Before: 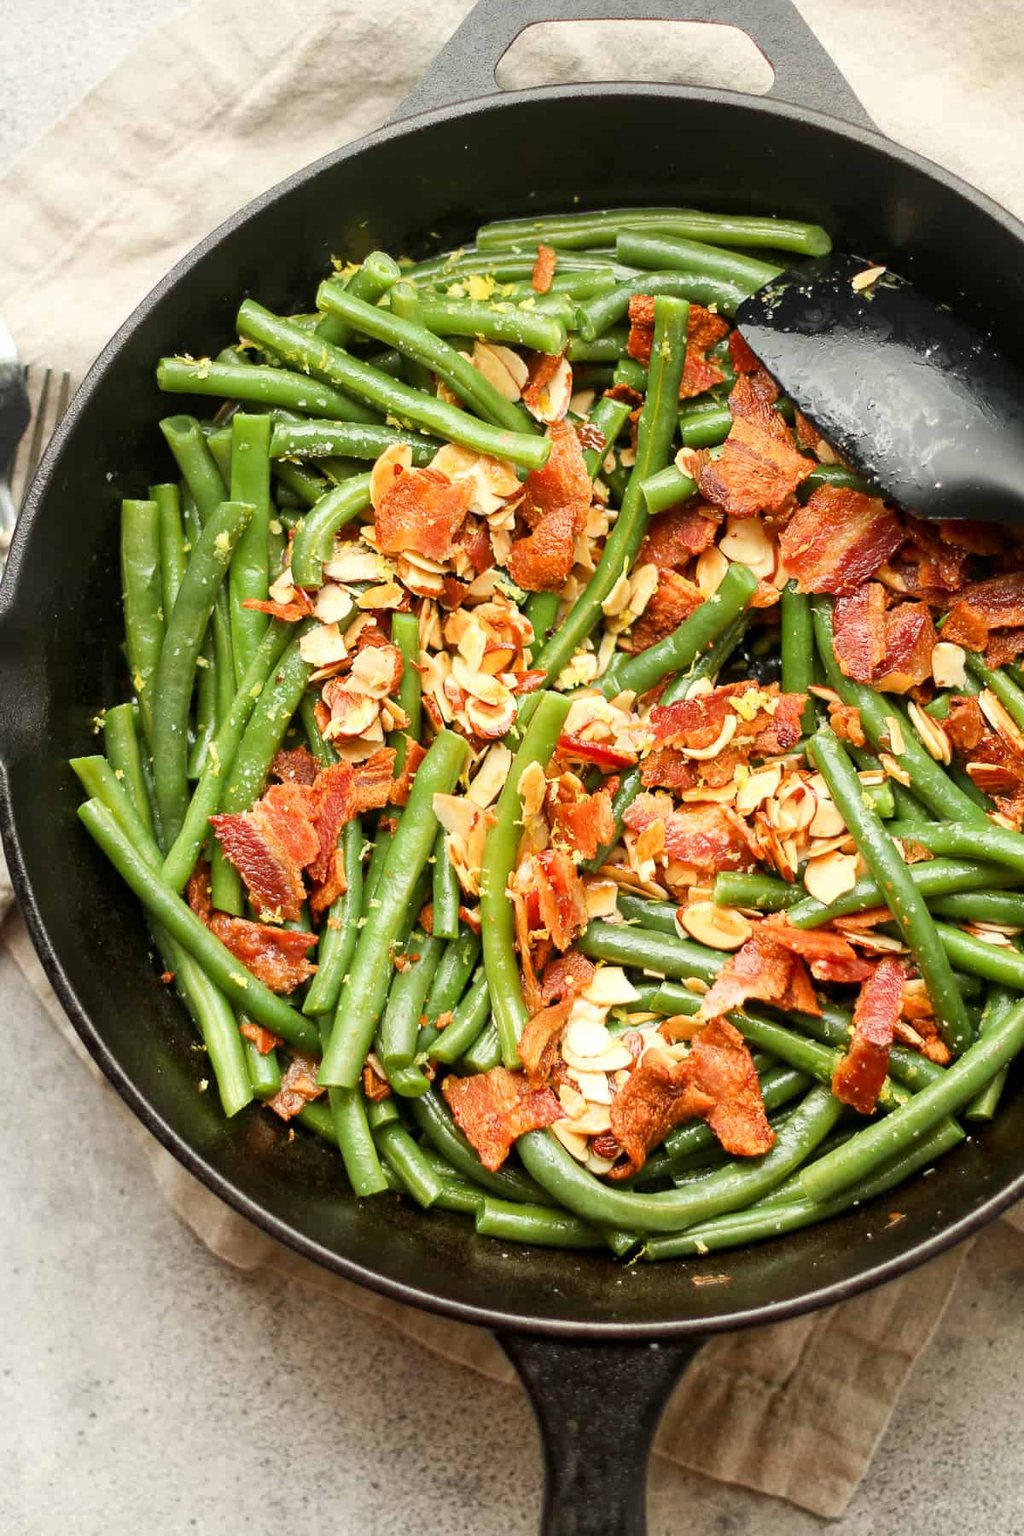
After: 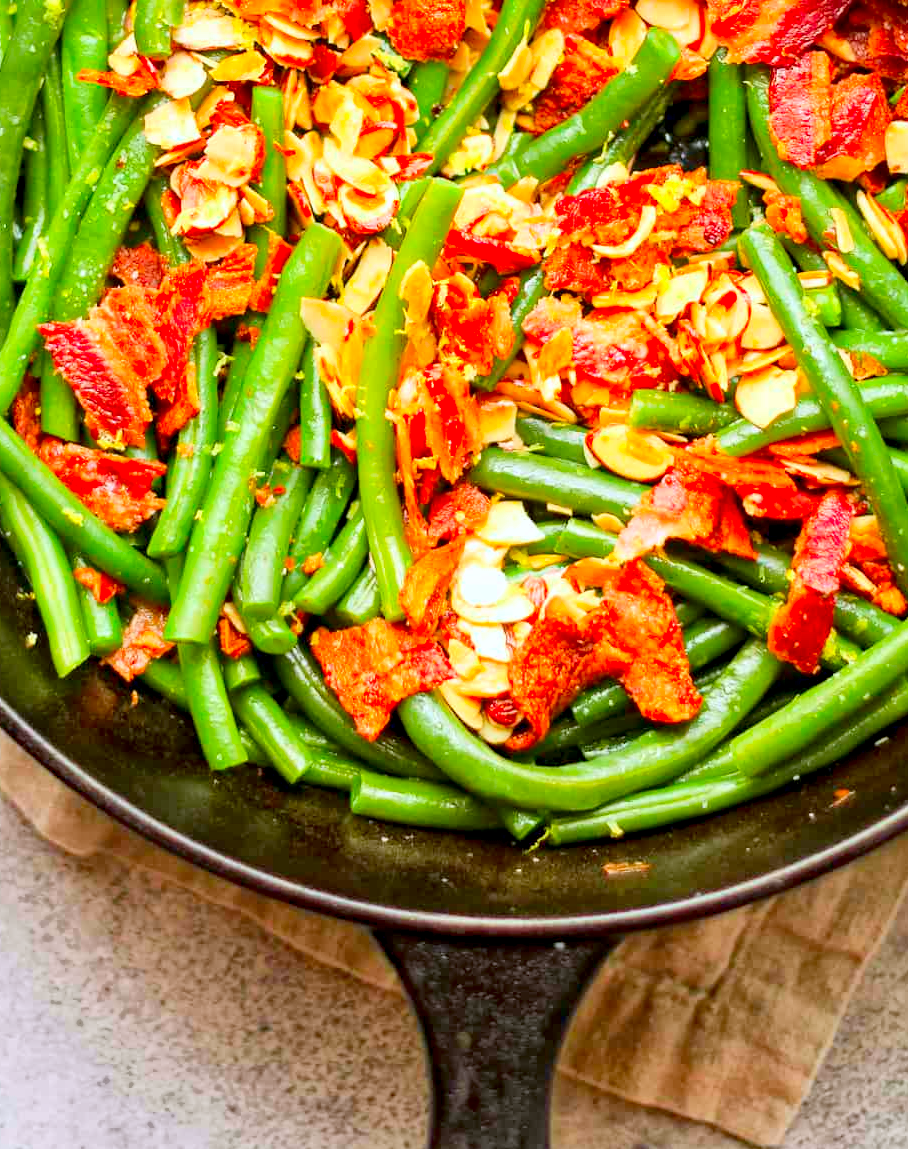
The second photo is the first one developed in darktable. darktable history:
haze removal: compatibility mode true, adaptive false
global tonemap: drago (1, 100), detail 1
contrast brightness saturation: contrast 0.12, brightness -0.12, saturation 0.2
crop and rotate: left 17.299%, top 35.115%, right 7.015%, bottom 1.024%
exposure: black level correction 0.001, exposure 1.84 EV, compensate highlight preservation false
color calibration: illuminant as shot in camera, x 0.358, y 0.373, temperature 4628.91 K
